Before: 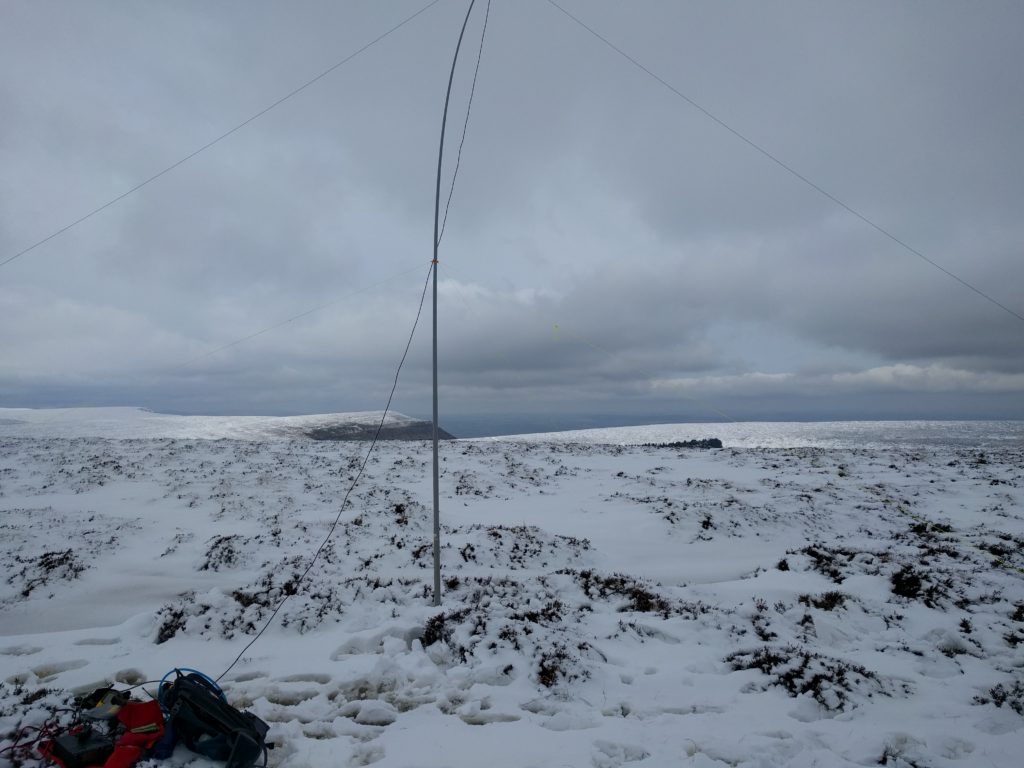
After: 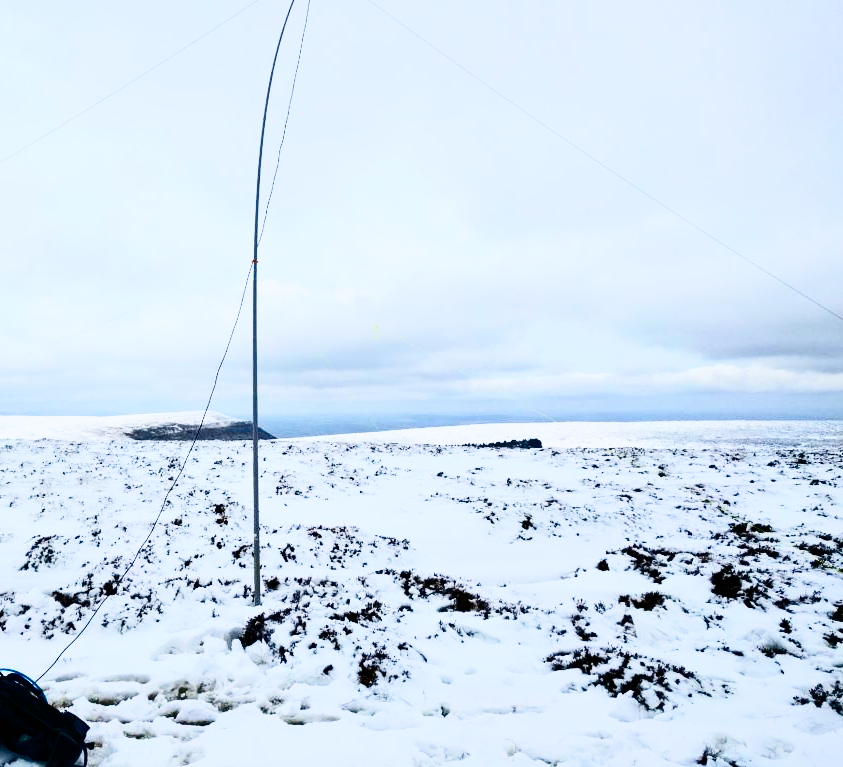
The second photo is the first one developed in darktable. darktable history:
crop: left 17.597%, bottom 0.03%
tone equalizer: -8 EV -0.001 EV, -7 EV 0.004 EV, -6 EV -0.024 EV, -5 EV 0.014 EV, -4 EV -0.01 EV, -3 EV 0.018 EV, -2 EV -0.071 EV, -1 EV -0.309 EV, +0 EV -0.612 EV, mask exposure compensation -0.495 EV
contrast brightness saturation: contrast 0.41, brightness 0.044, saturation 0.259
base curve: curves: ch0 [(0, 0) (0, 0.001) (0.001, 0.001) (0.004, 0.002) (0.007, 0.004) (0.015, 0.013) (0.033, 0.045) (0.052, 0.096) (0.075, 0.17) (0.099, 0.241) (0.163, 0.42) (0.219, 0.55) (0.259, 0.616) (0.327, 0.722) (0.365, 0.765) (0.522, 0.873) (0.547, 0.881) (0.689, 0.919) (0.826, 0.952) (1, 1)], preserve colors none
